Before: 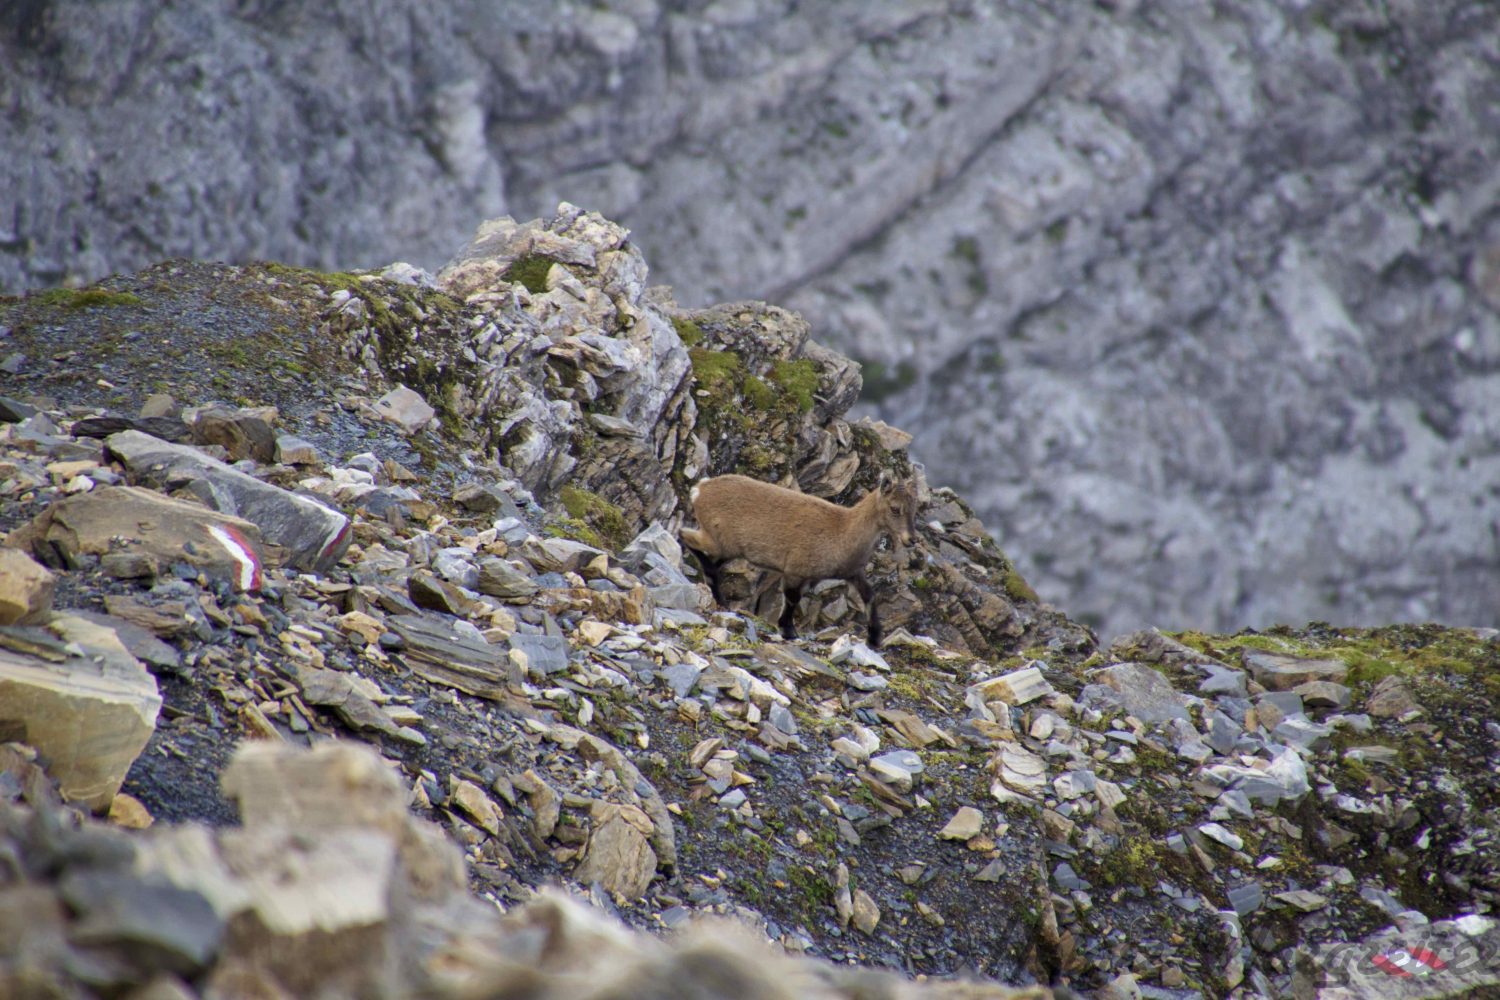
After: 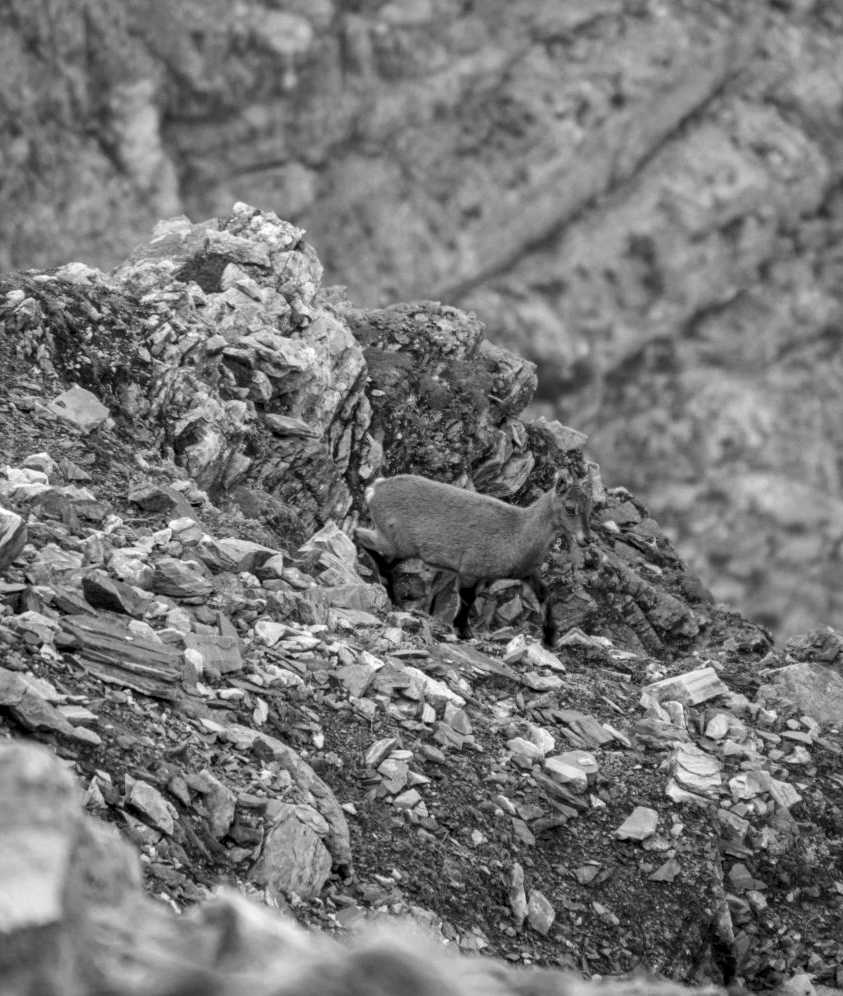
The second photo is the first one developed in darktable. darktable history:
local contrast: detail 130%
monochrome: on, module defaults
crop: left 21.674%, right 22.086%
